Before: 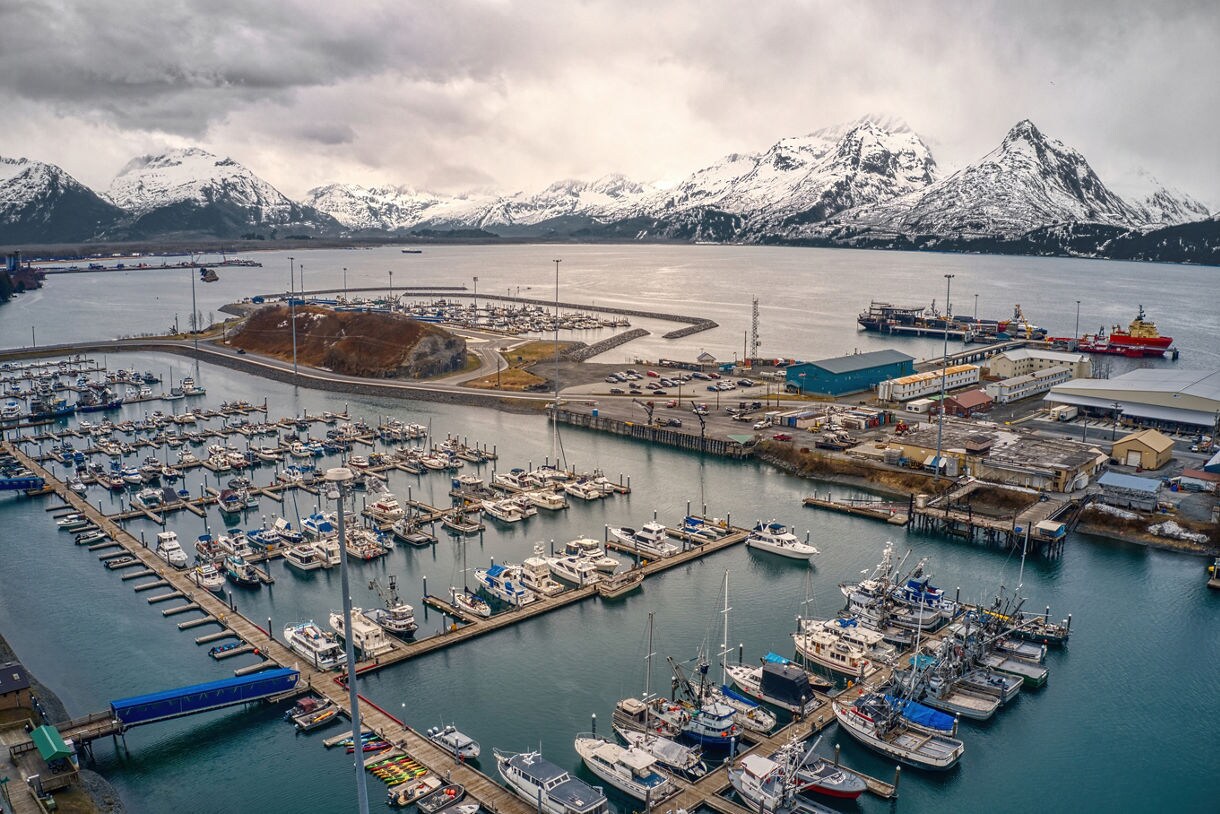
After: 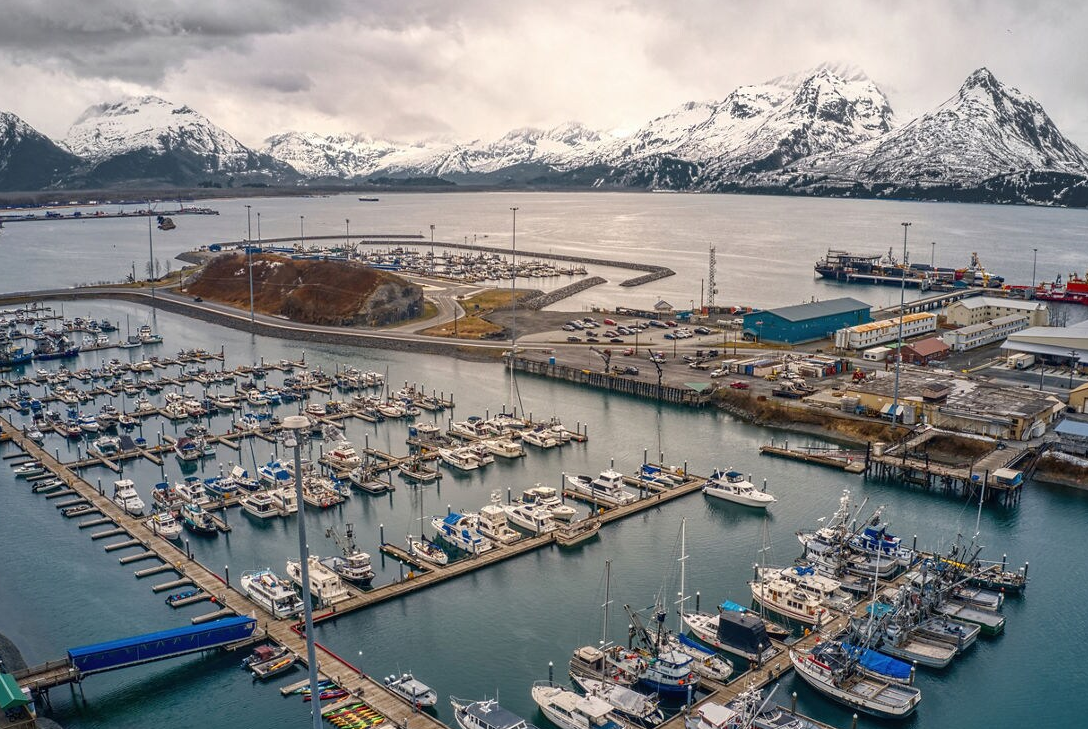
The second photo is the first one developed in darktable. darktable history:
crop: left 3.587%, top 6.473%, right 6.812%, bottom 3.33%
